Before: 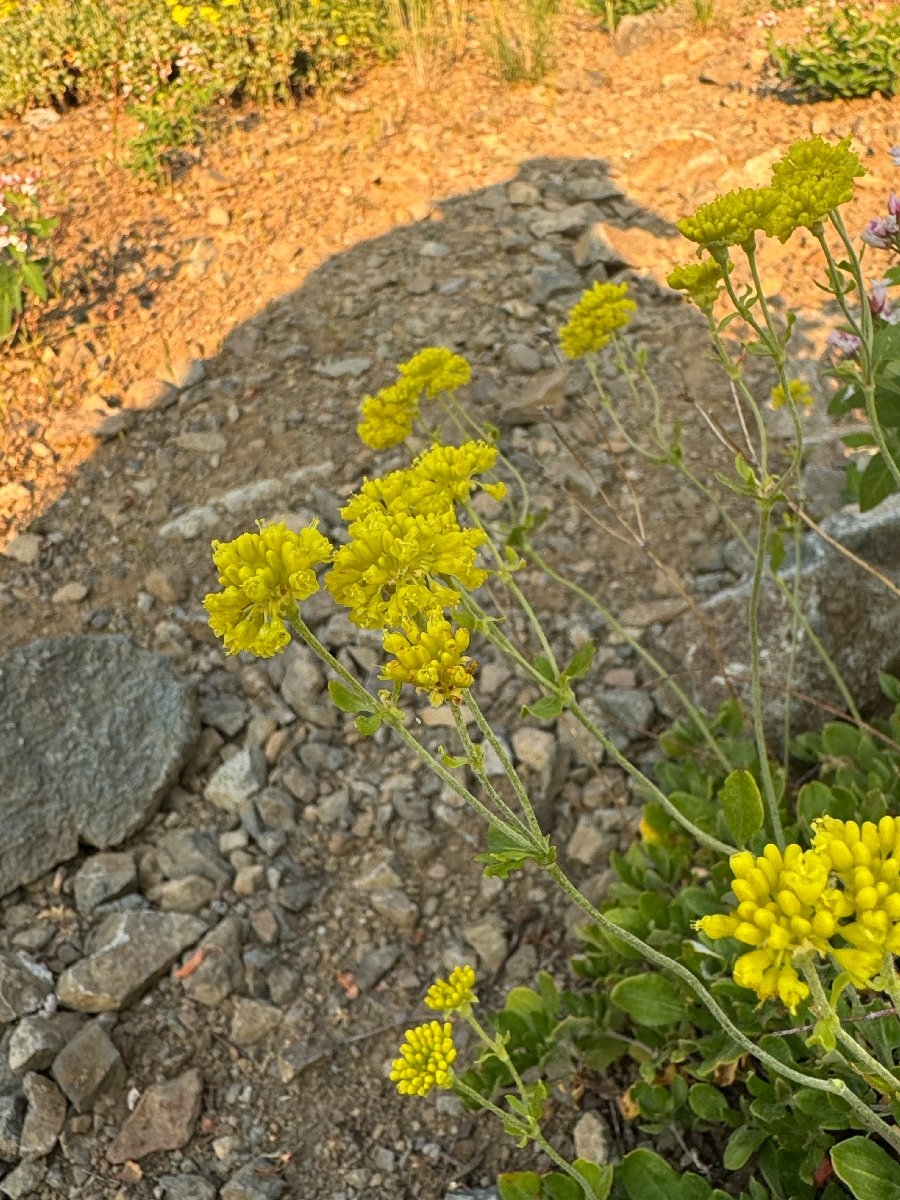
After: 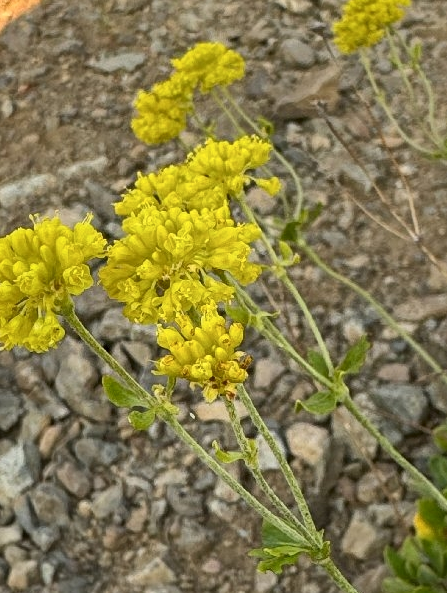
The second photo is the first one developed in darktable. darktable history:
crop: left 25.131%, top 25.449%, right 25.145%, bottom 25.119%
local contrast: mode bilateral grid, contrast 21, coarseness 99, detail 150%, midtone range 0.2
